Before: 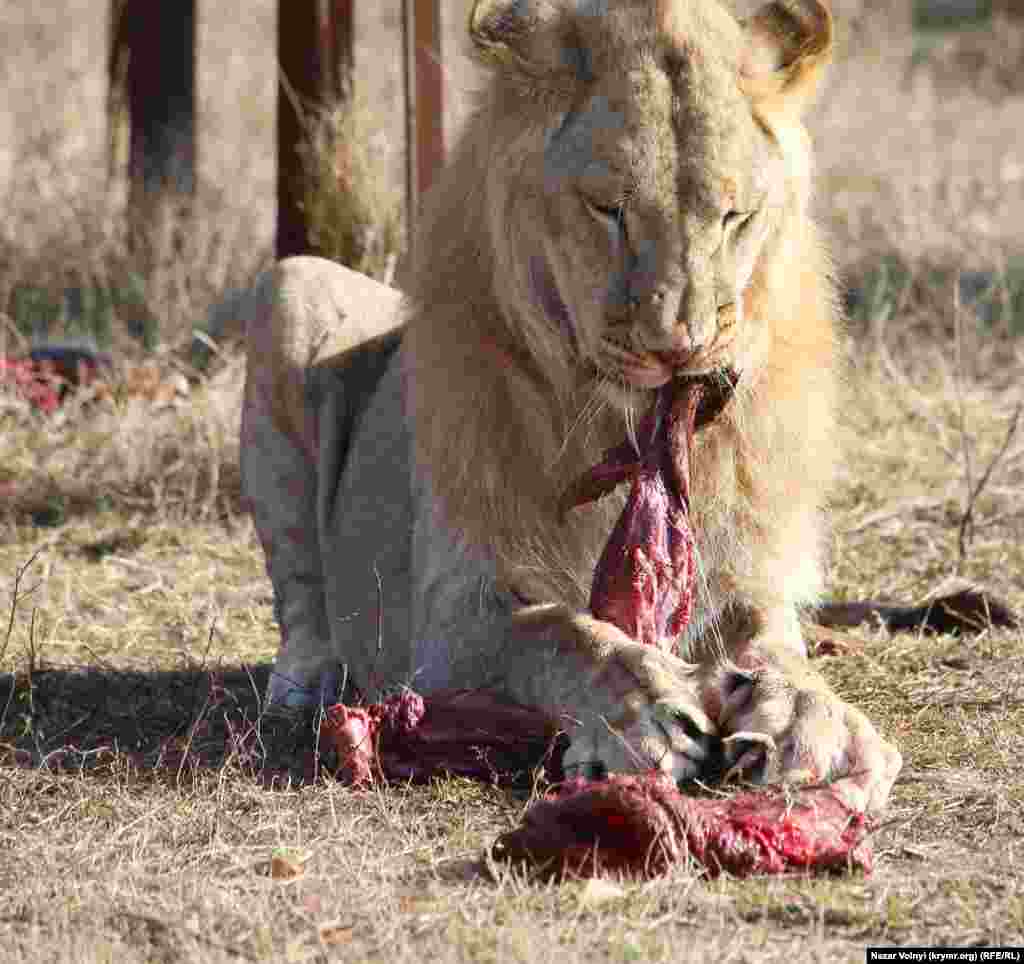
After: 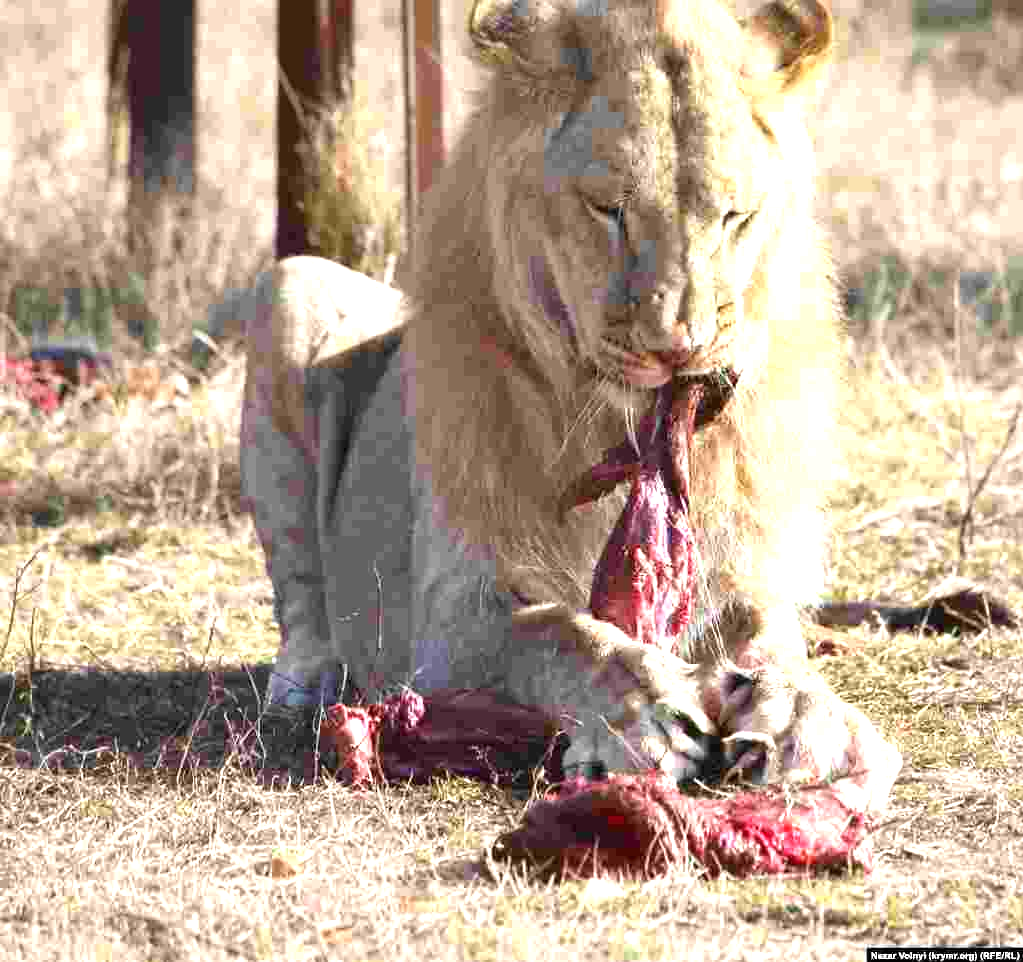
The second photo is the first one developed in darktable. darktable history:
crop: top 0.05%, bottom 0.098%
exposure: black level correction 0, exposure 0.9 EV, compensate highlight preservation false
